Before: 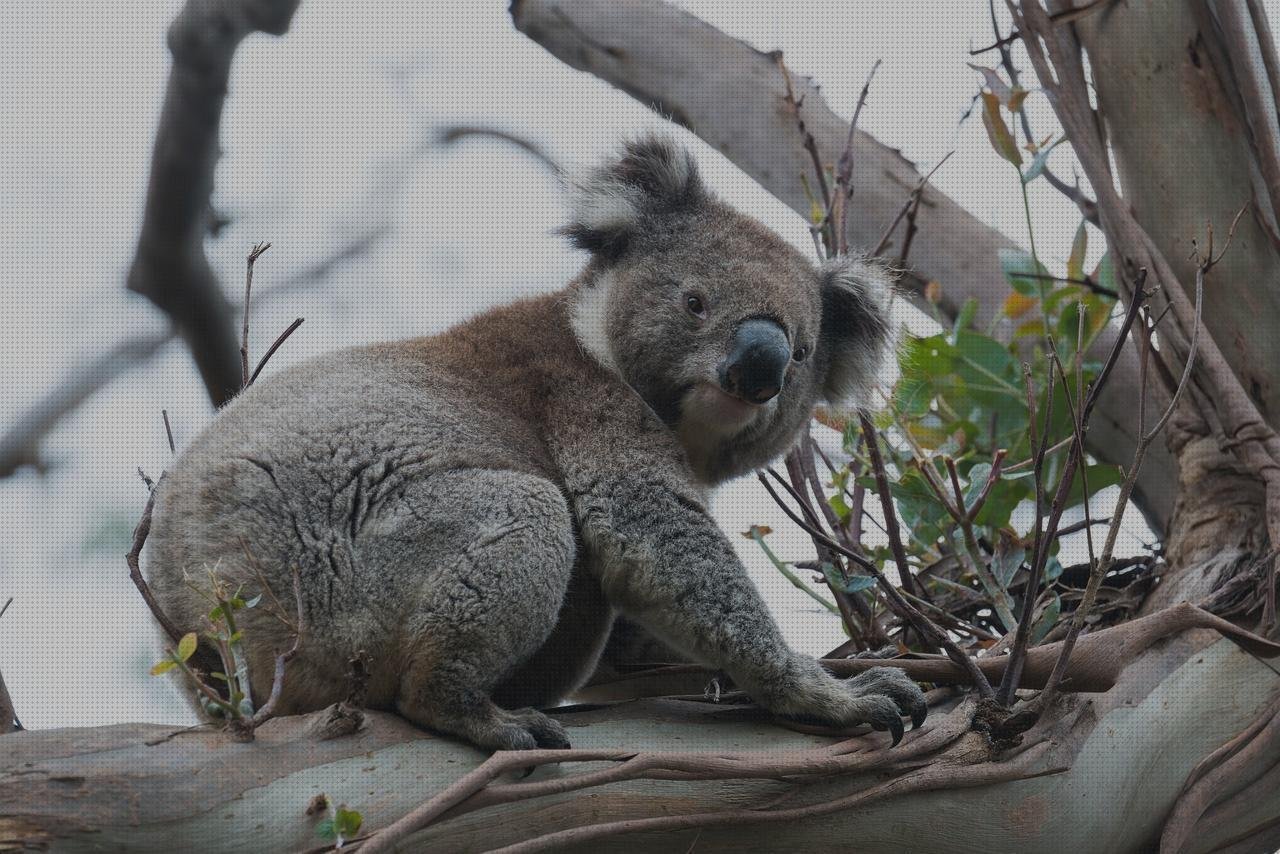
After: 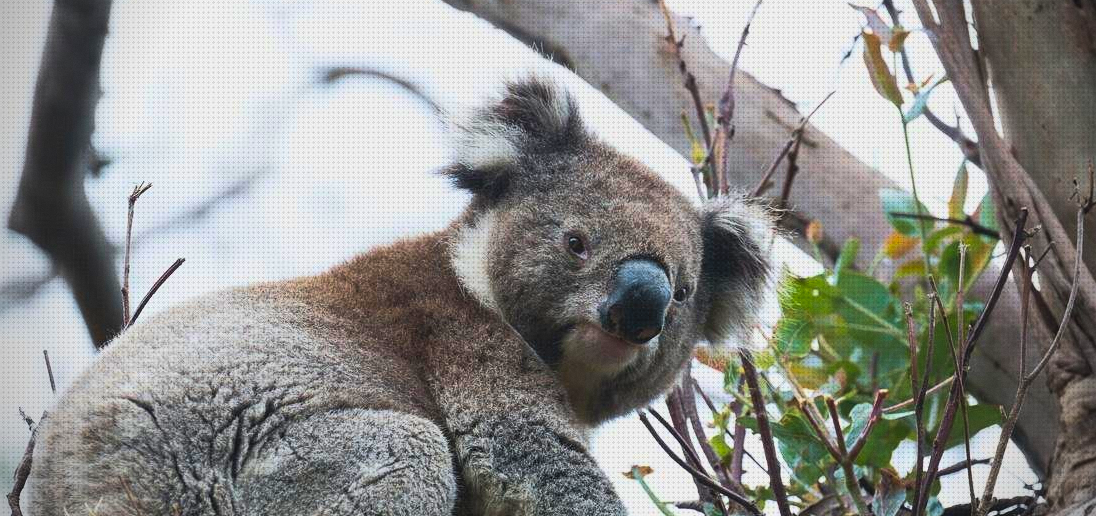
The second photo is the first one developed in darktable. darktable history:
crop and rotate: left 9.345%, top 7.22%, right 4.982%, bottom 32.331%
velvia: on, module defaults
contrast brightness saturation: contrast 0.24, brightness 0.26, saturation 0.39
vignetting: fall-off radius 31.48%, brightness -0.472
tone equalizer: -8 EV -0.417 EV, -7 EV -0.389 EV, -6 EV -0.333 EV, -5 EV -0.222 EV, -3 EV 0.222 EV, -2 EV 0.333 EV, -1 EV 0.389 EV, +0 EV 0.417 EV, edges refinement/feathering 500, mask exposure compensation -1.57 EV, preserve details no
grain: coarseness 0.09 ISO, strength 10%
